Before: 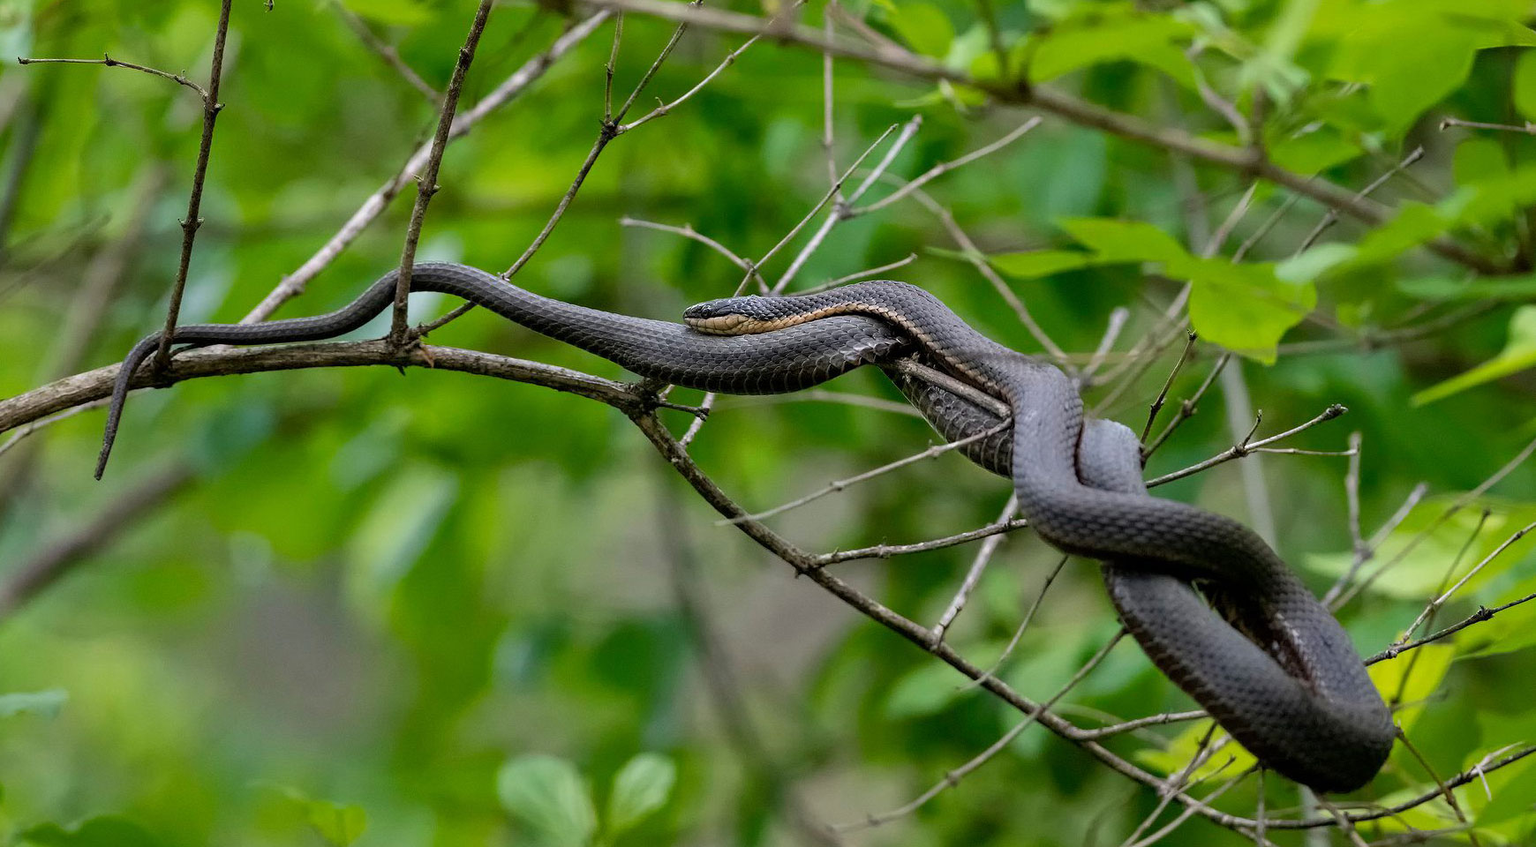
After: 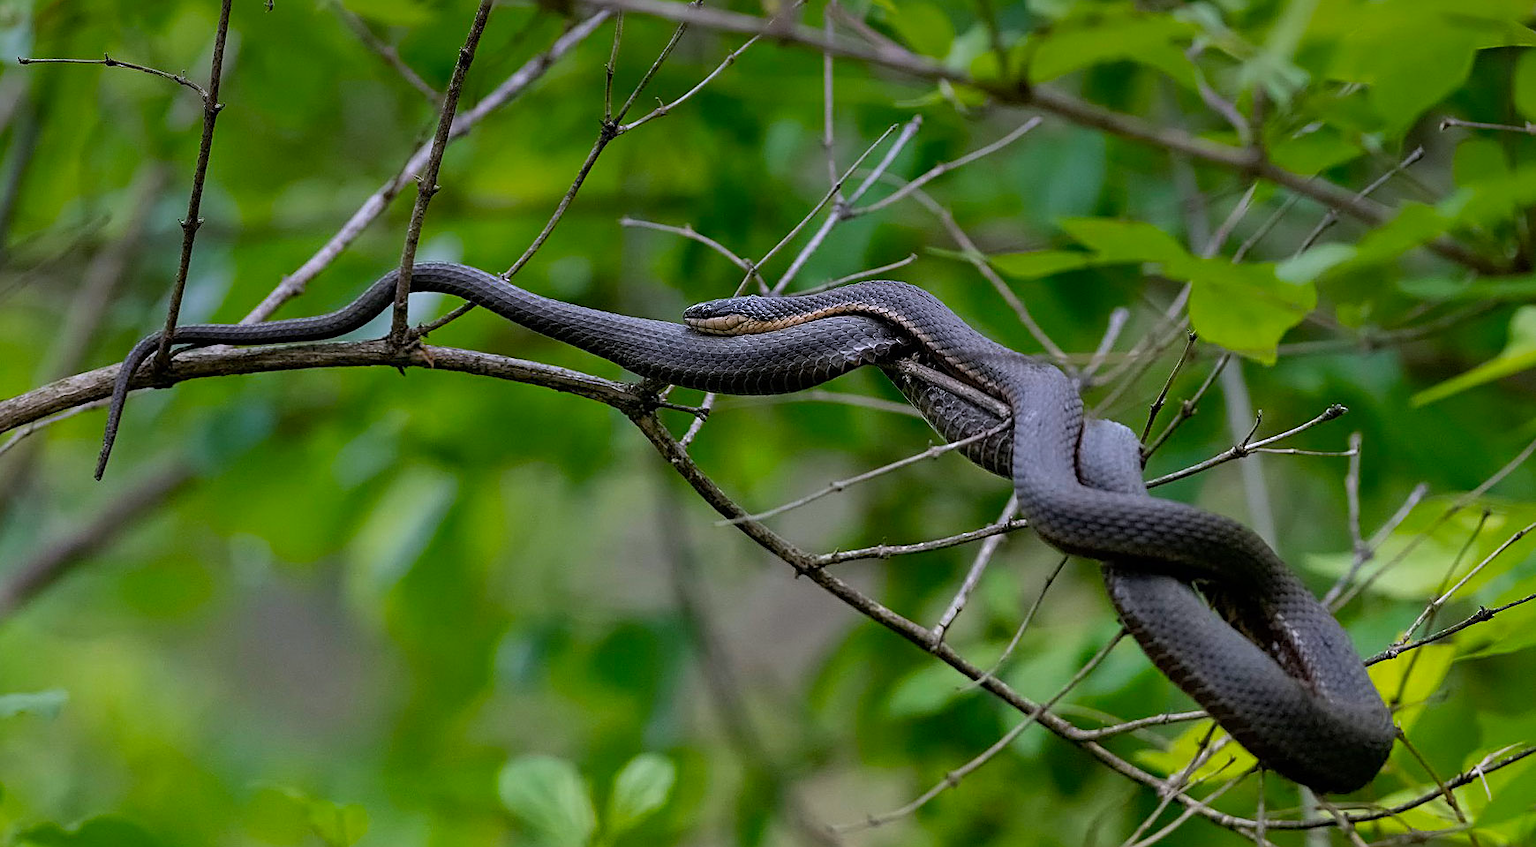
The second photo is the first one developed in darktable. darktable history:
color balance: output saturation 110%
graduated density: hue 238.83°, saturation 50%
sharpen: on, module defaults
